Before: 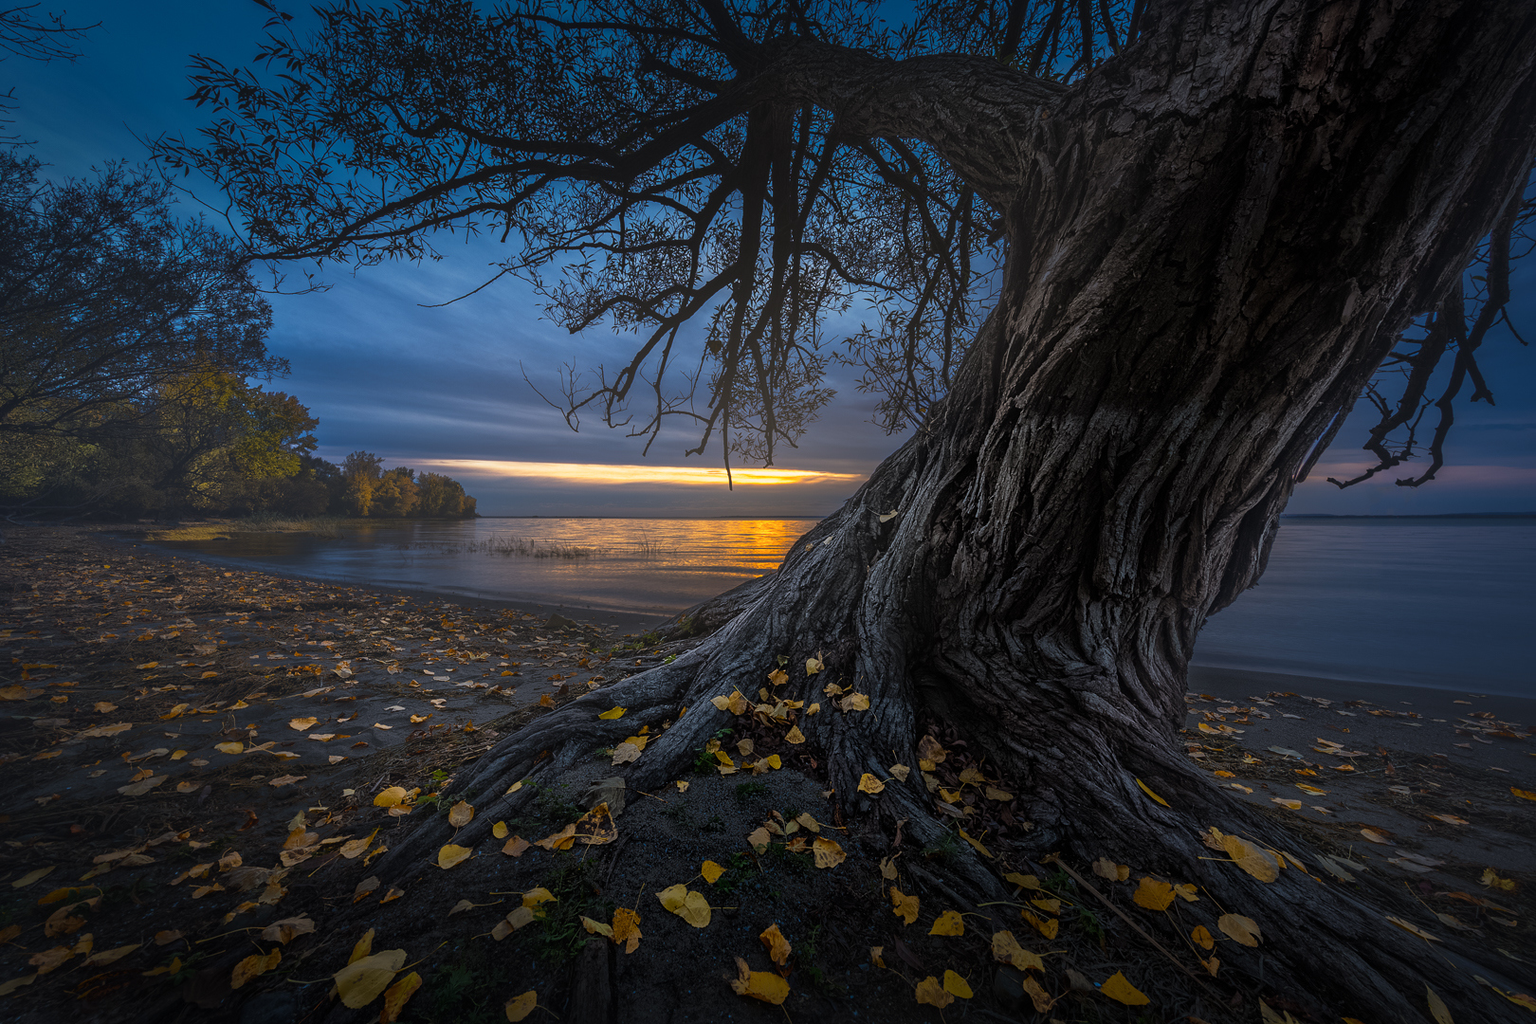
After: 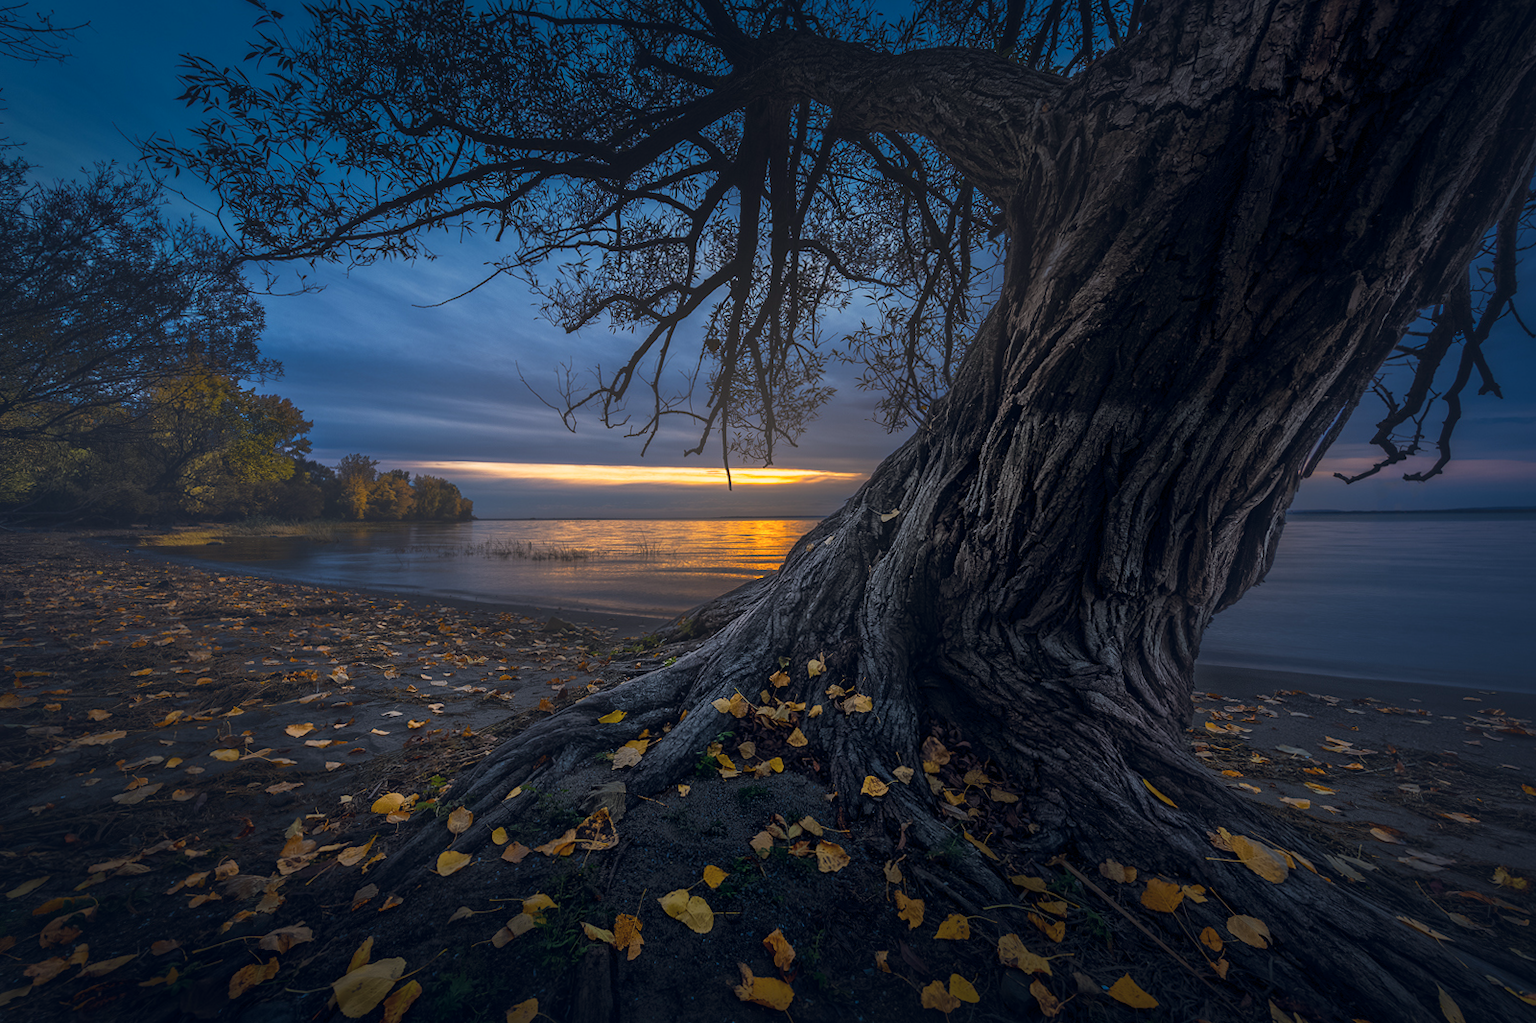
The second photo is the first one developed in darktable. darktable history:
color balance rgb: shadows lift › hue 87.51°, highlights gain › chroma 1.62%, highlights gain › hue 55.1°, global offset › chroma 0.06%, global offset › hue 253.66°, linear chroma grading › global chroma 0.5%
rotate and perspective: rotation -0.45°, automatic cropping original format, crop left 0.008, crop right 0.992, crop top 0.012, crop bottom 0.988
